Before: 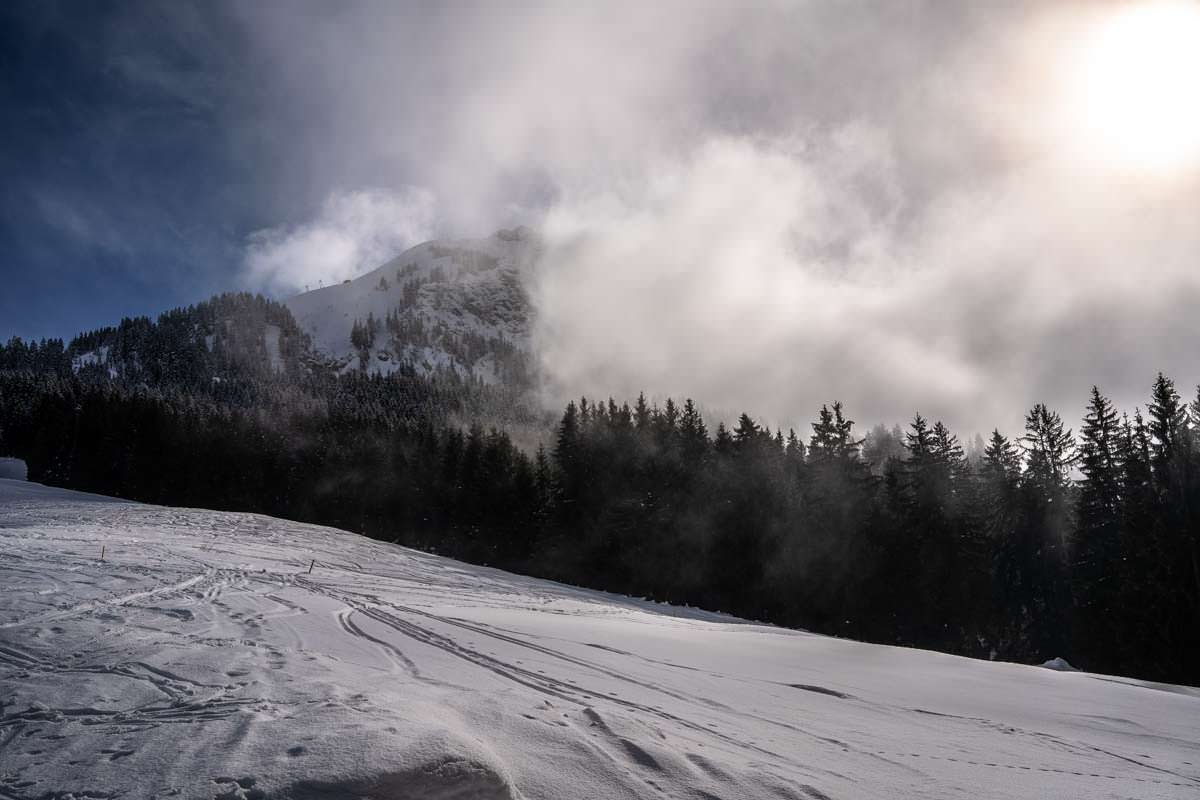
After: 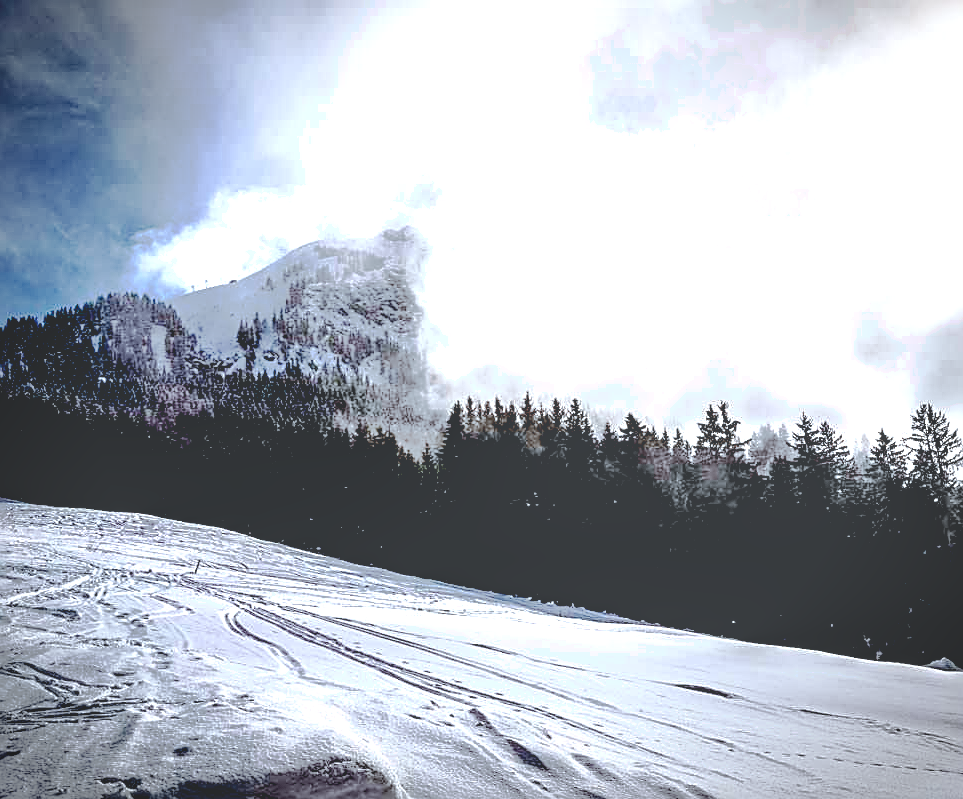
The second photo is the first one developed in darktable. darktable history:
vignetting: automatic ratio true
exposure: black level correction 0, exposure 1.28 EV, compensate highlight preservation false
crop and rotate: left 9.567%, right 10.148%
sharpen: radius 2.549, amount 0.646
base curve: curves: ch0 [(0.065, 0.026) (0.236, 0.358) (0.53, 0.546) (0.777, 0.841) (0.924, 0.992)], preserve colors none
color correction: highlights a* -4.15, highlights b* -10.82
local contrast: on, module defaults
